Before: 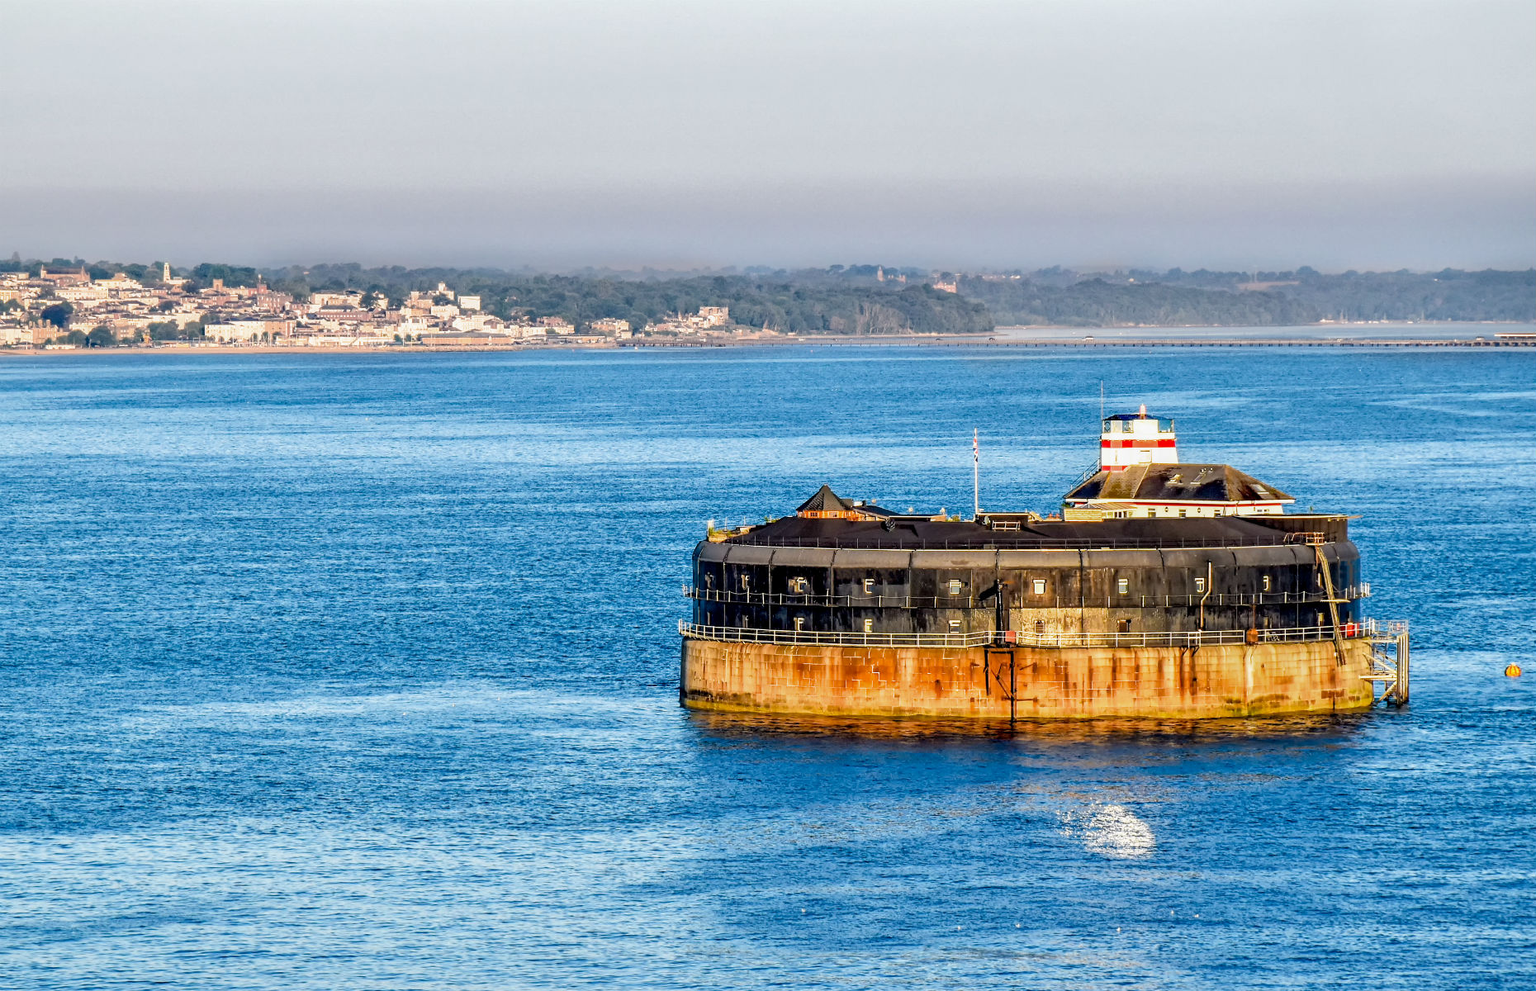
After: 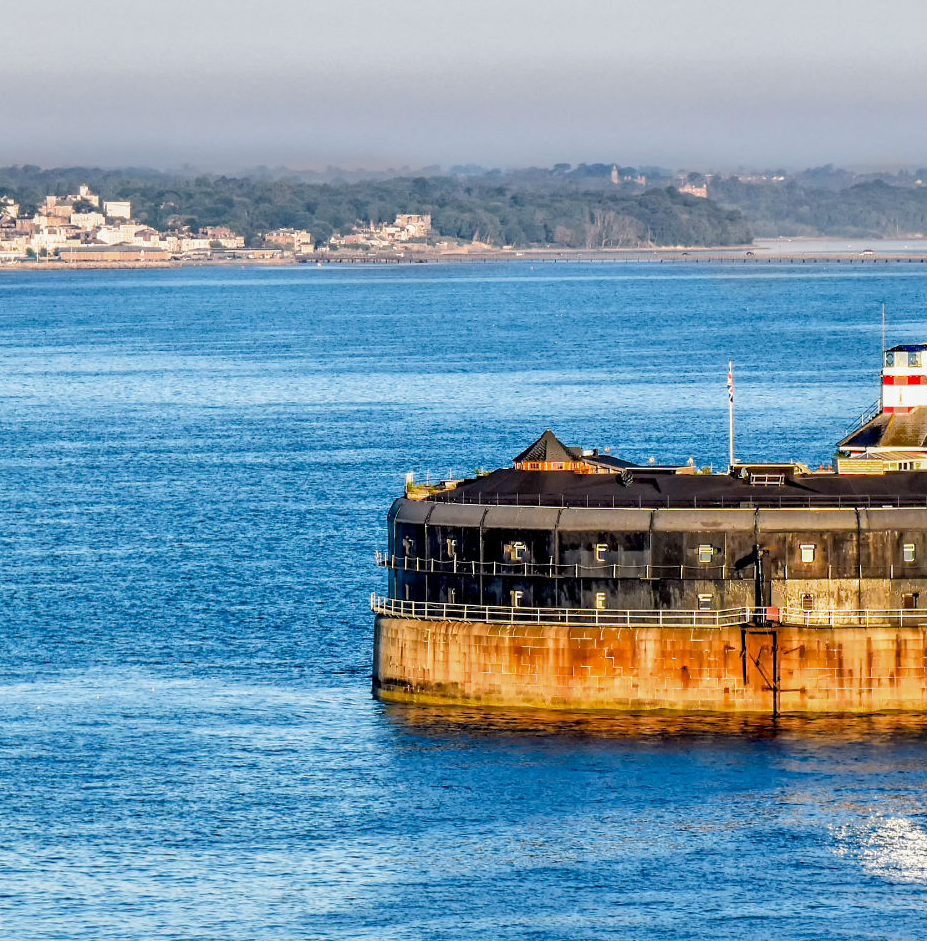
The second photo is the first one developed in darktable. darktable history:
crop and rotate: angle 0.024°, left 24.302%, top 13.107%, right 25.827%, bottom 8.497%
